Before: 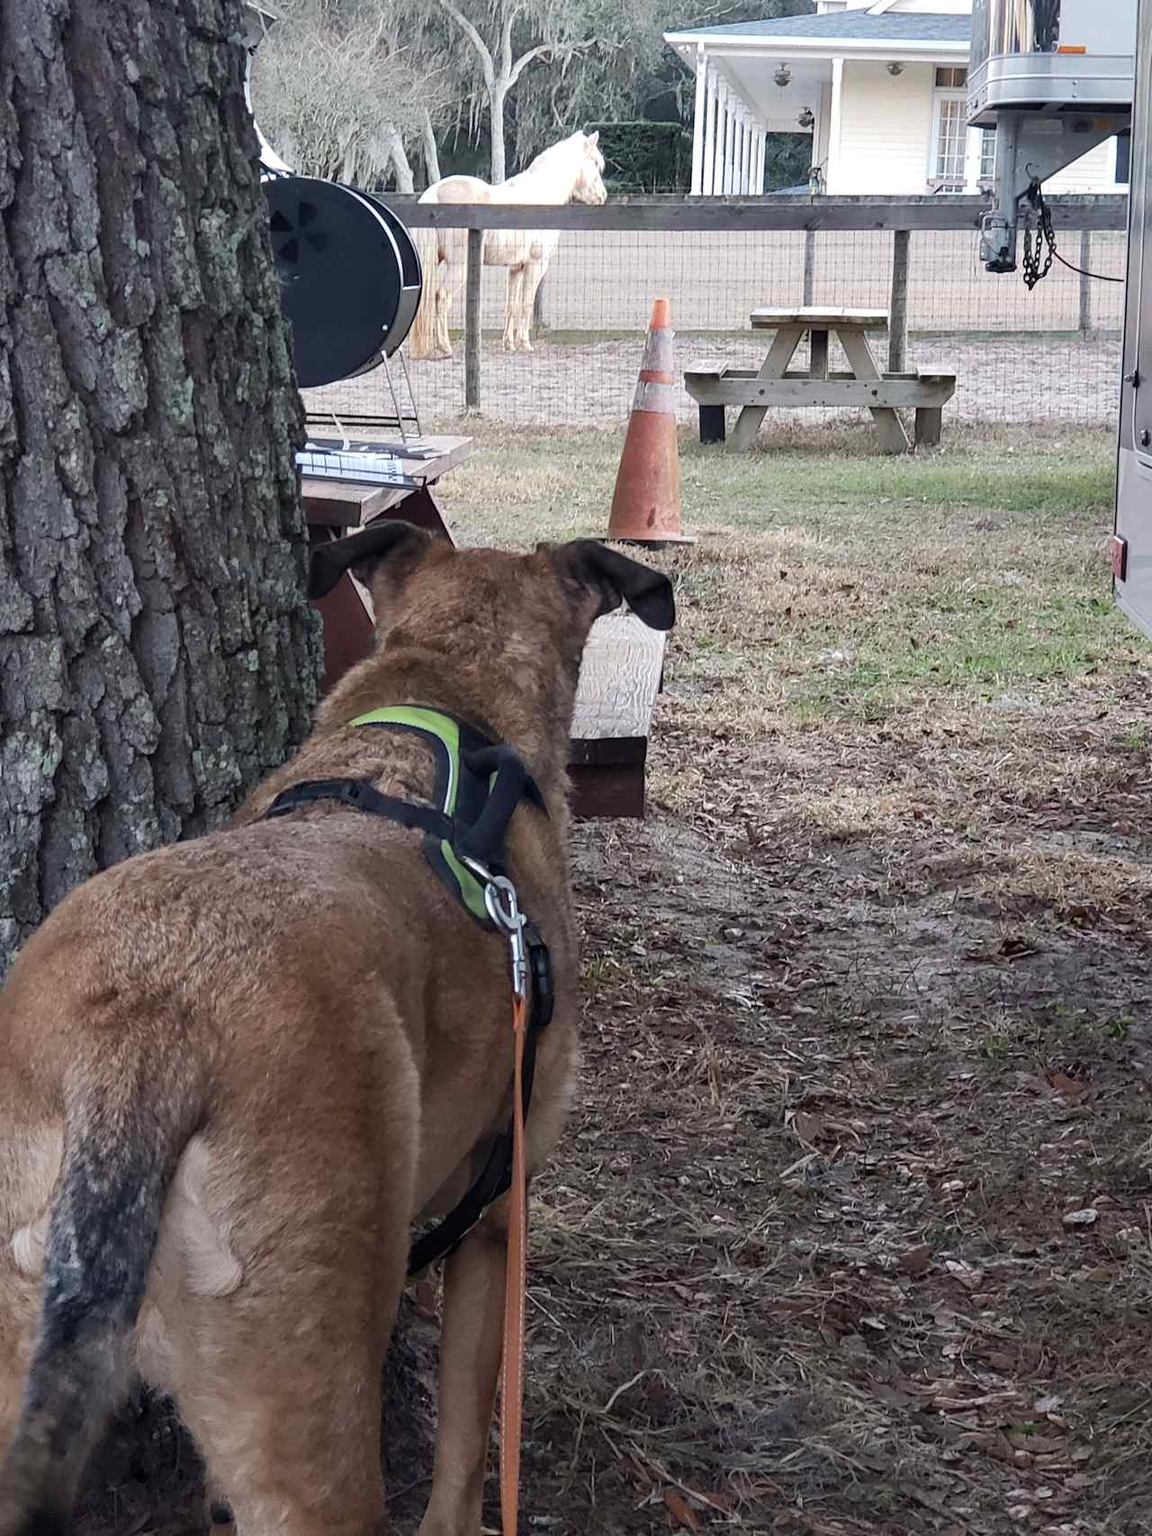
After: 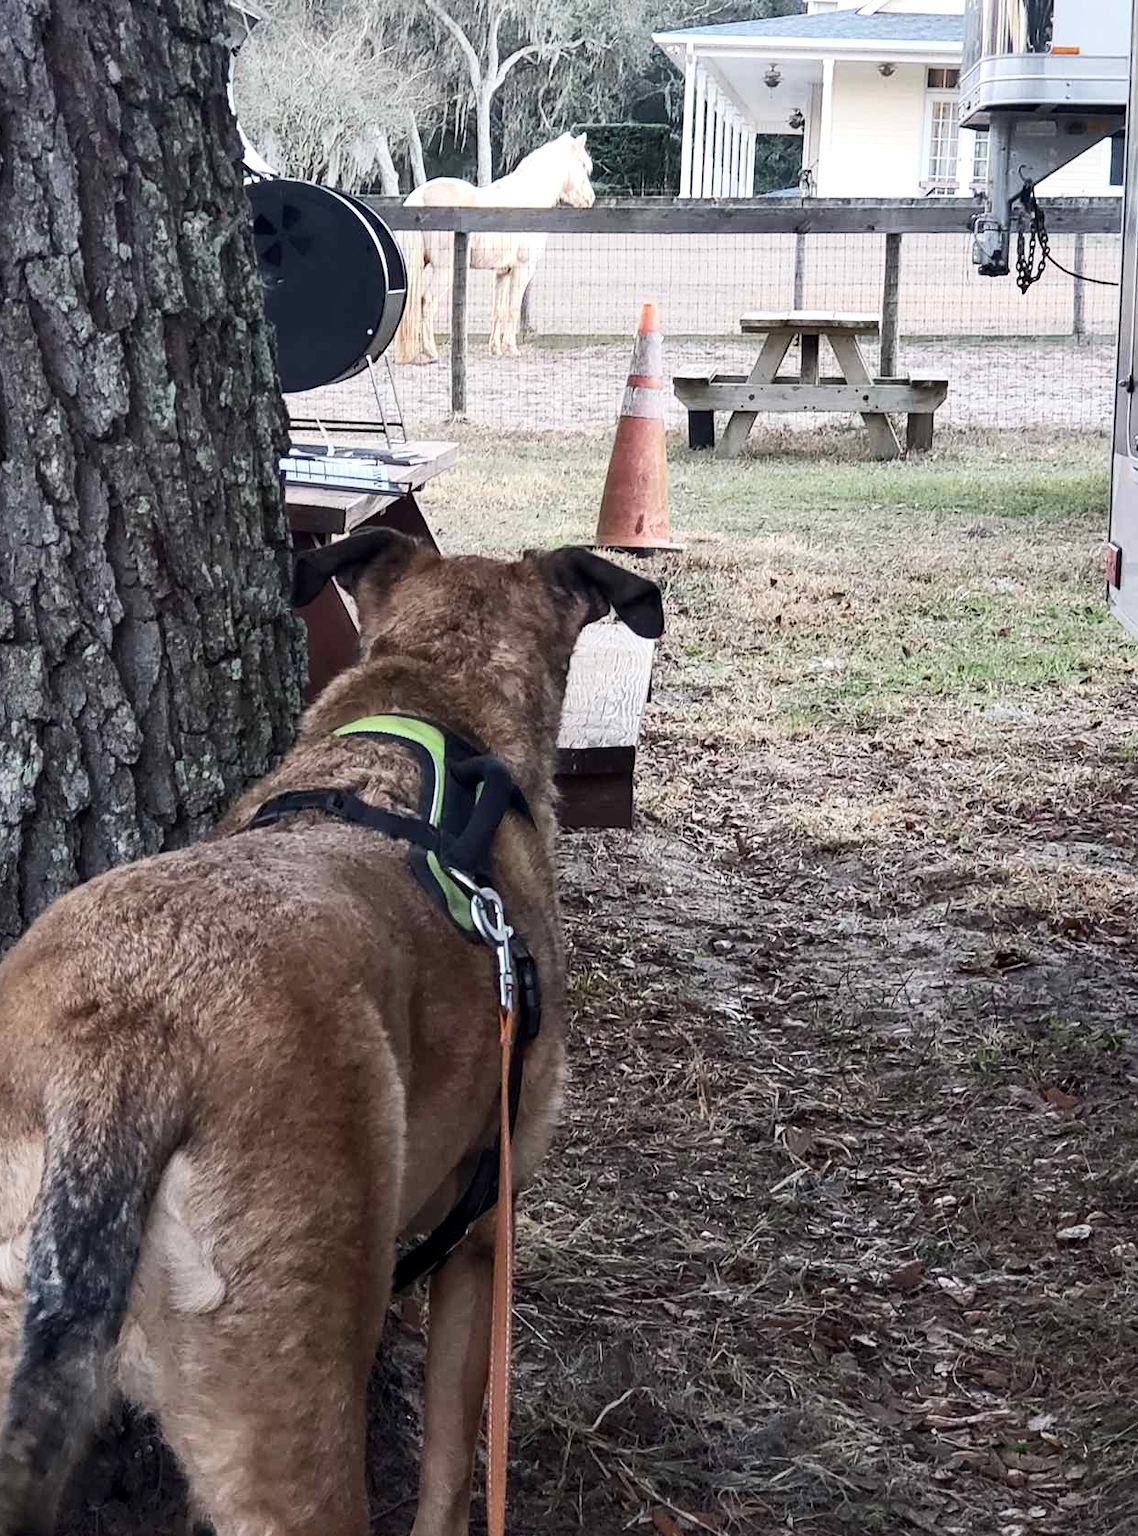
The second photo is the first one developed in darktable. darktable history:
crop and rotate: left 1.774%, right 0.633%, bottom 1.28%
contrast brightness saturation: contrast 0.24, brightness 0.09
exposure: compensate highlight preservation false
local contrast: highlights 100%, shadows 100%, detail 120%, midtone range 0.2
